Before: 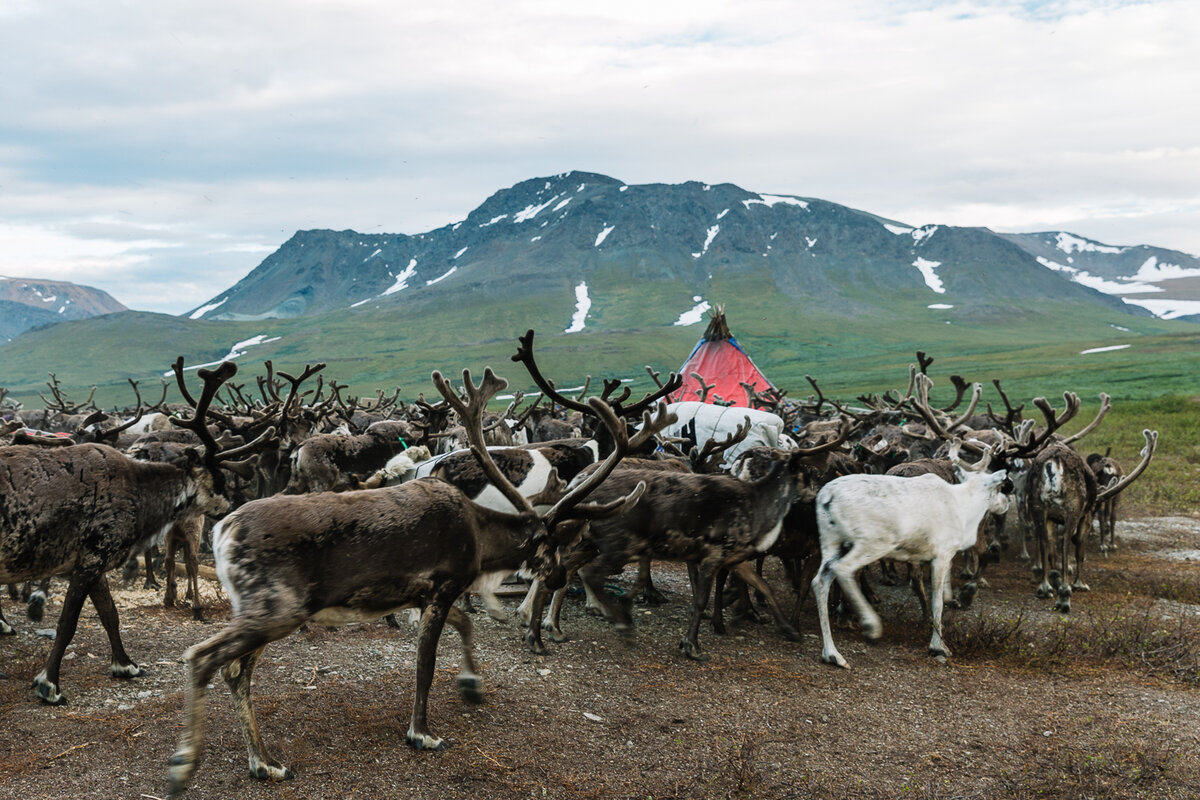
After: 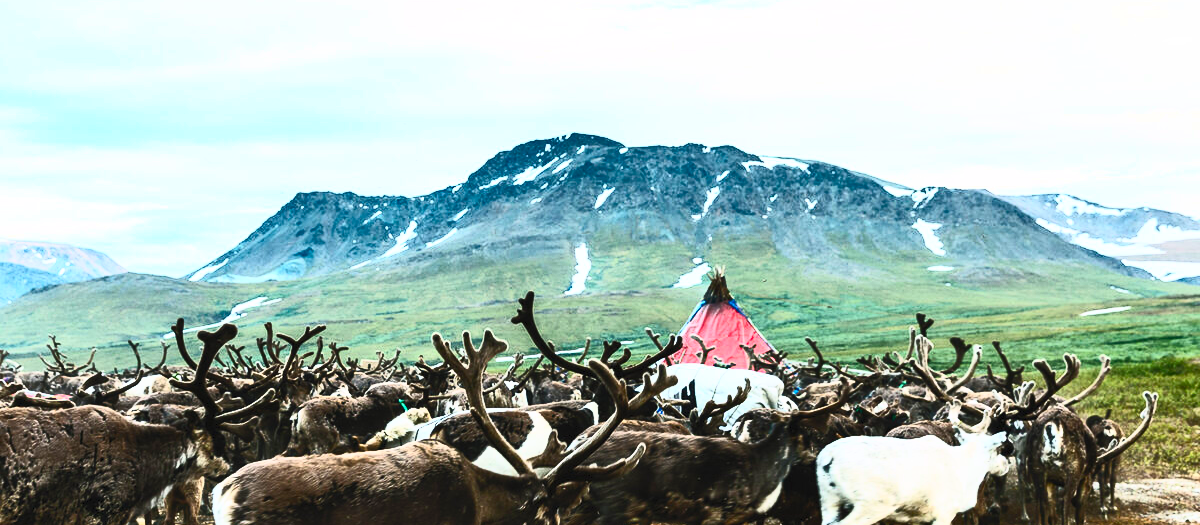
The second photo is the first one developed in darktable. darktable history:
contrast brightness saturation: contrast 0.83, brightness 0.59, saturation 0.59
shadows and highlights: shadows 49, highlights -41, soften with gaussian
crop and rotate: top 4.848%, bottom 29.503%
